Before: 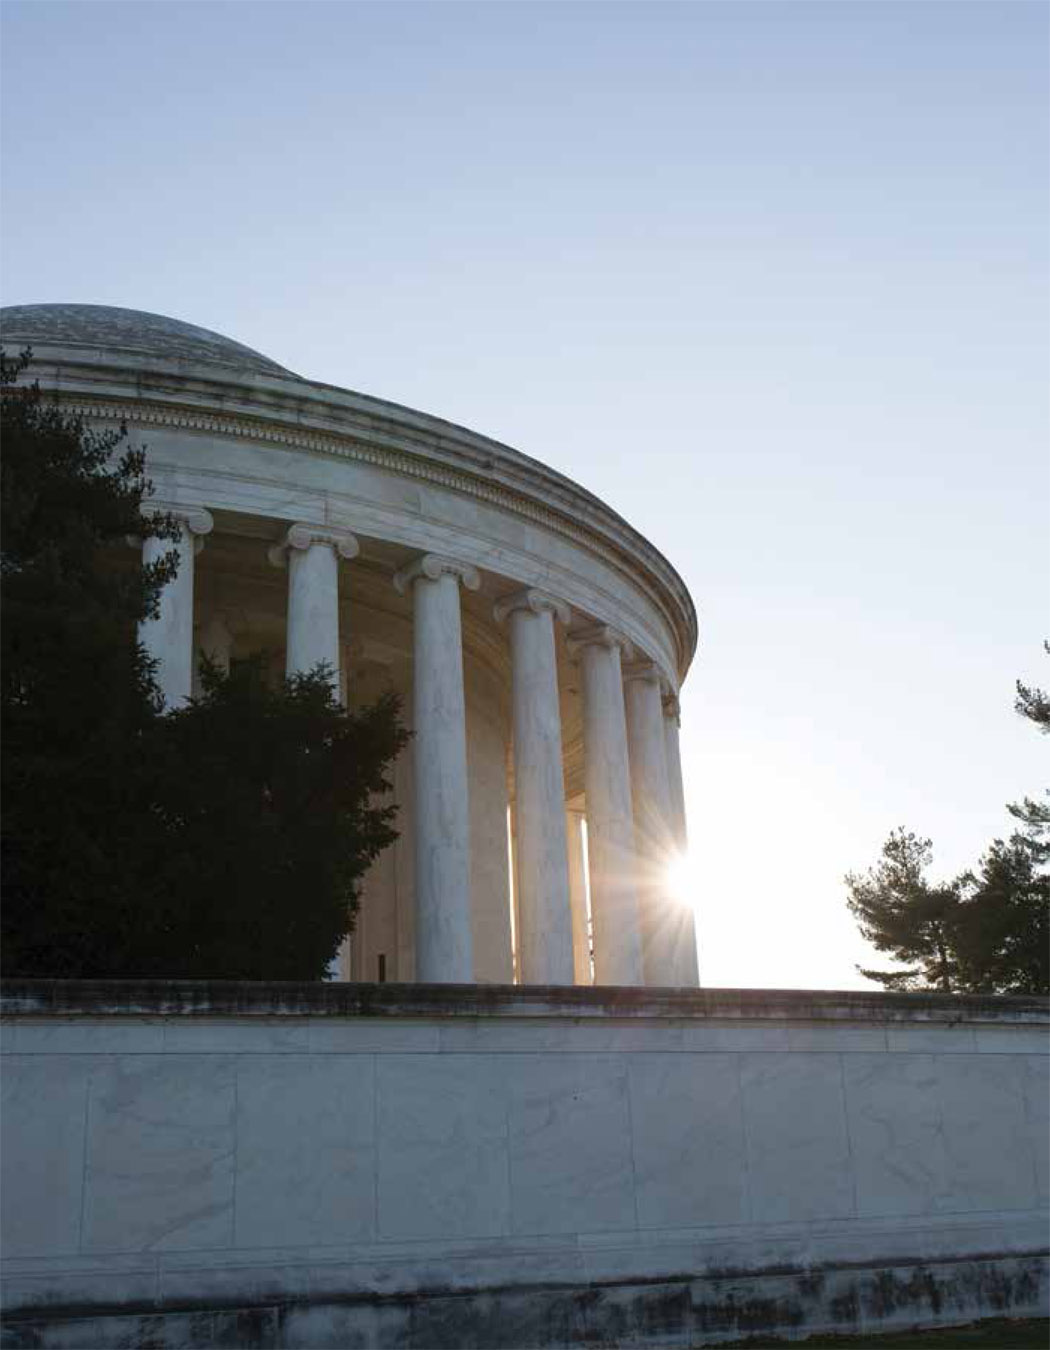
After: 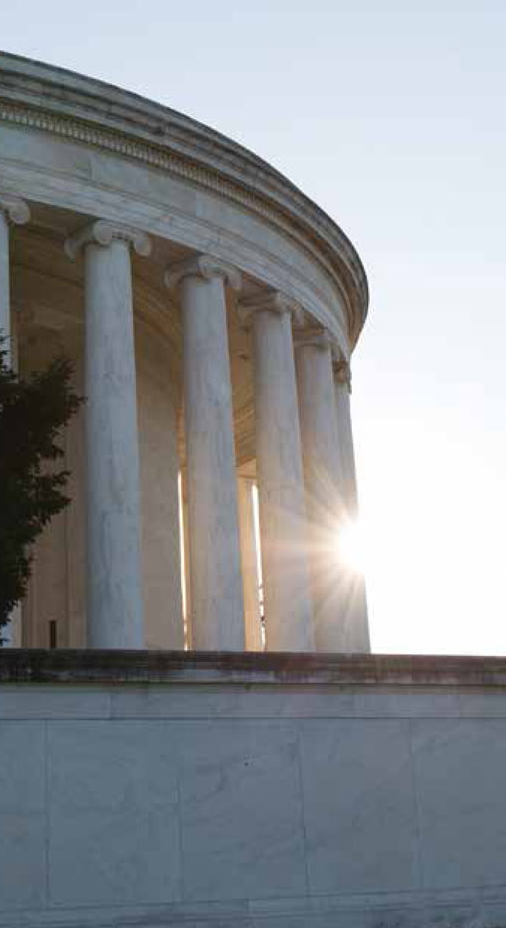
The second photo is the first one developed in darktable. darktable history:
crop: left 31.378%, top 24.775%, right 20.348%, bottom 6.466%
